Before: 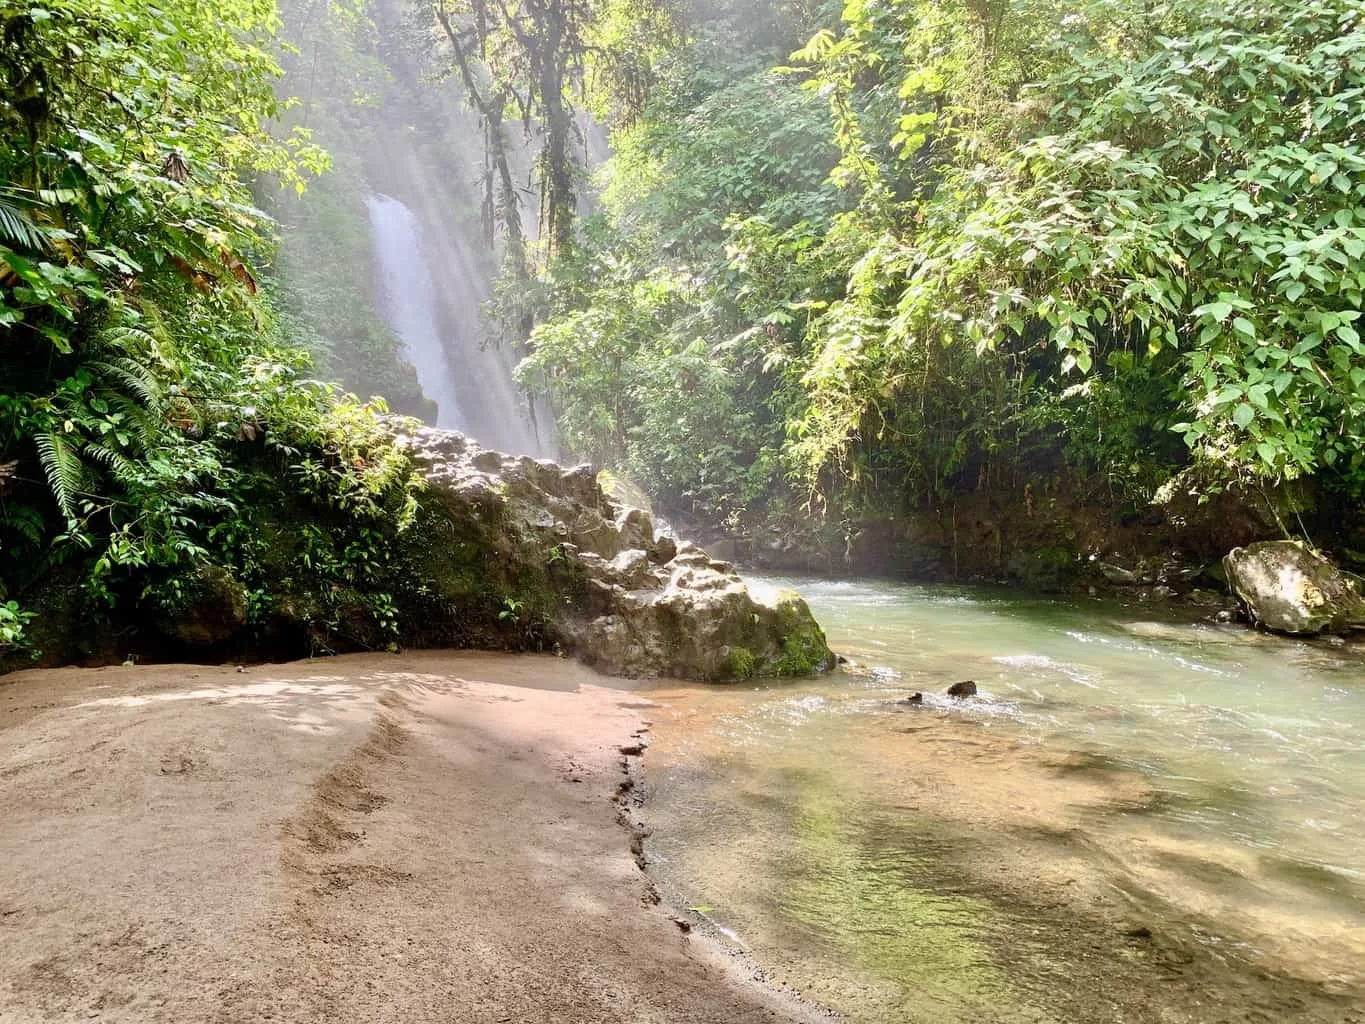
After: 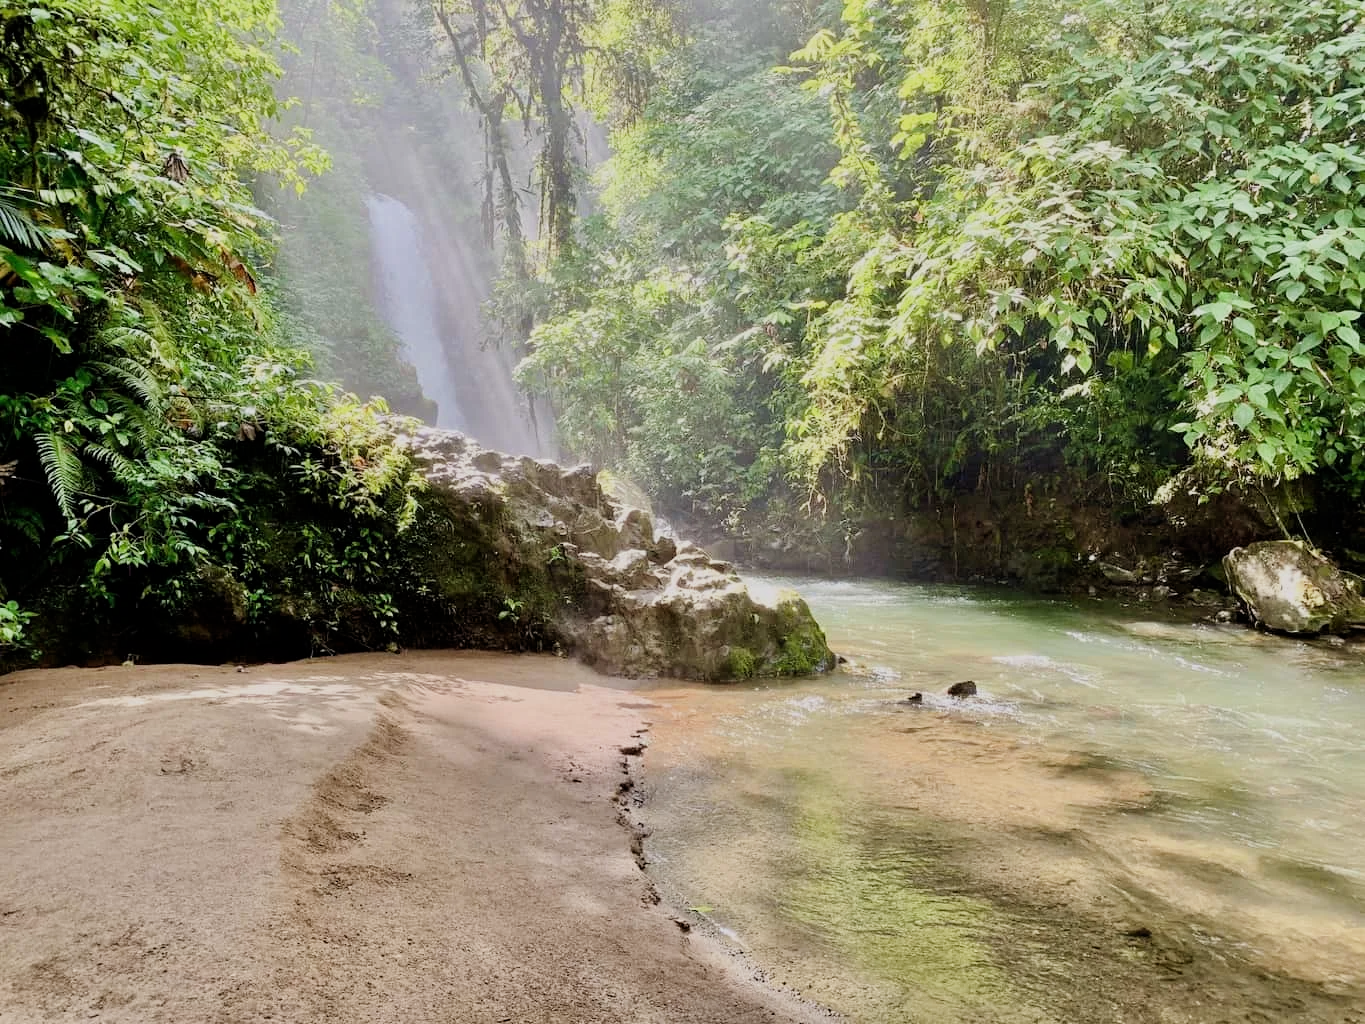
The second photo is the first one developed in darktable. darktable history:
filmic rgb: black relative exposure -7.98 EV, white relative exposure 3.89 EV, hardness 4.22
